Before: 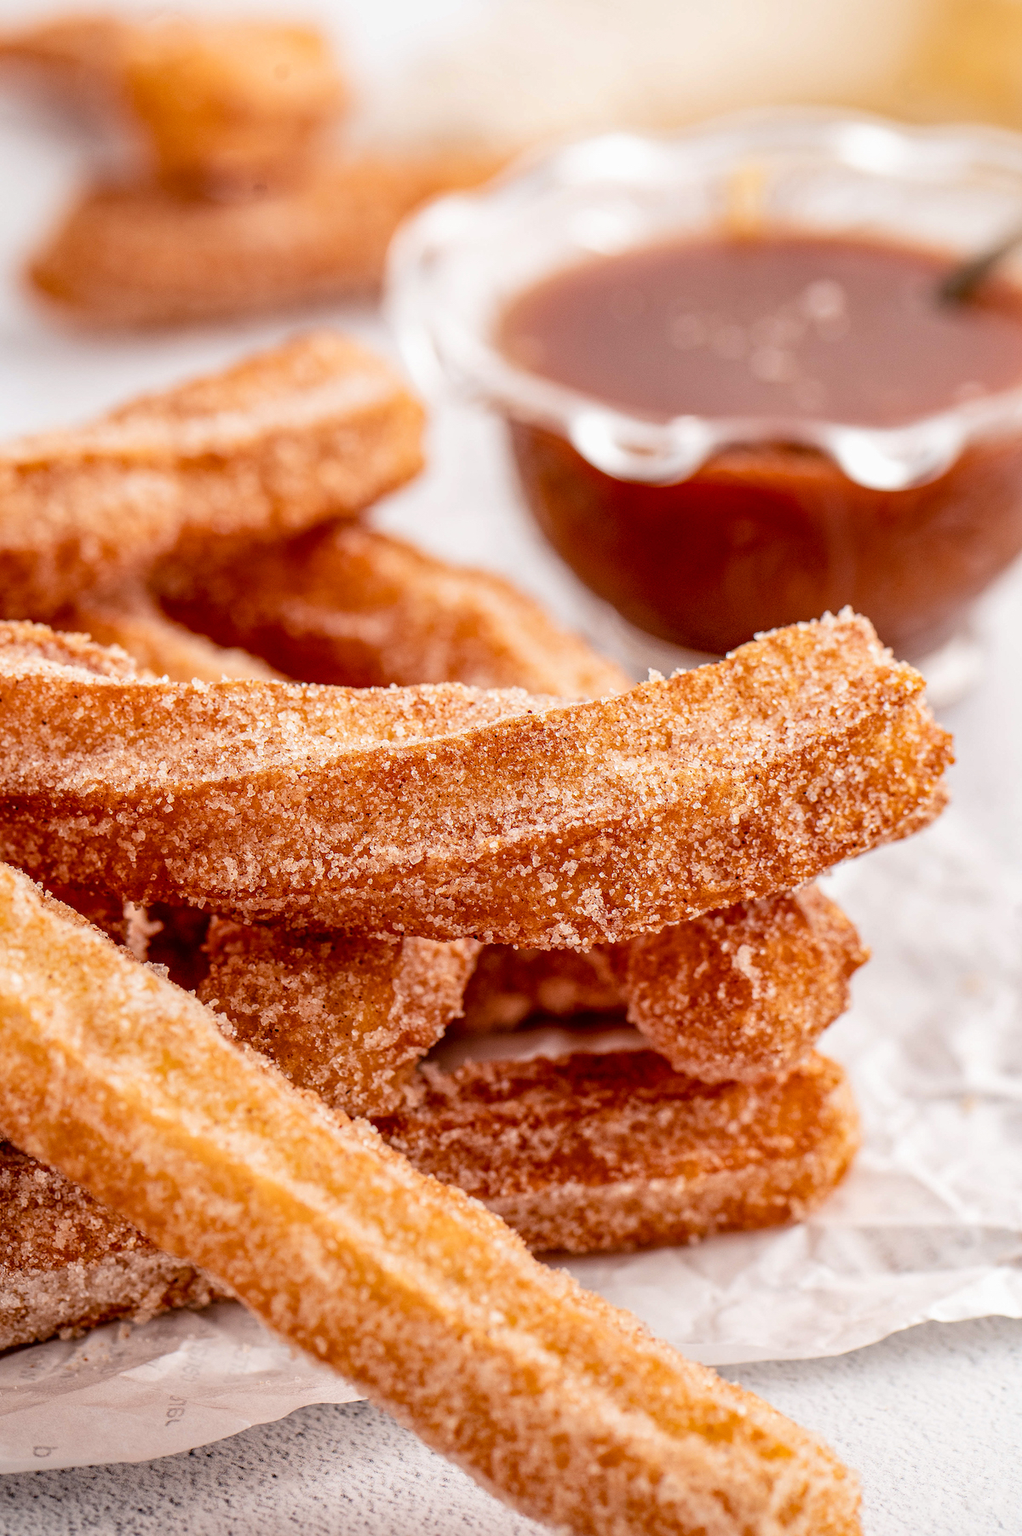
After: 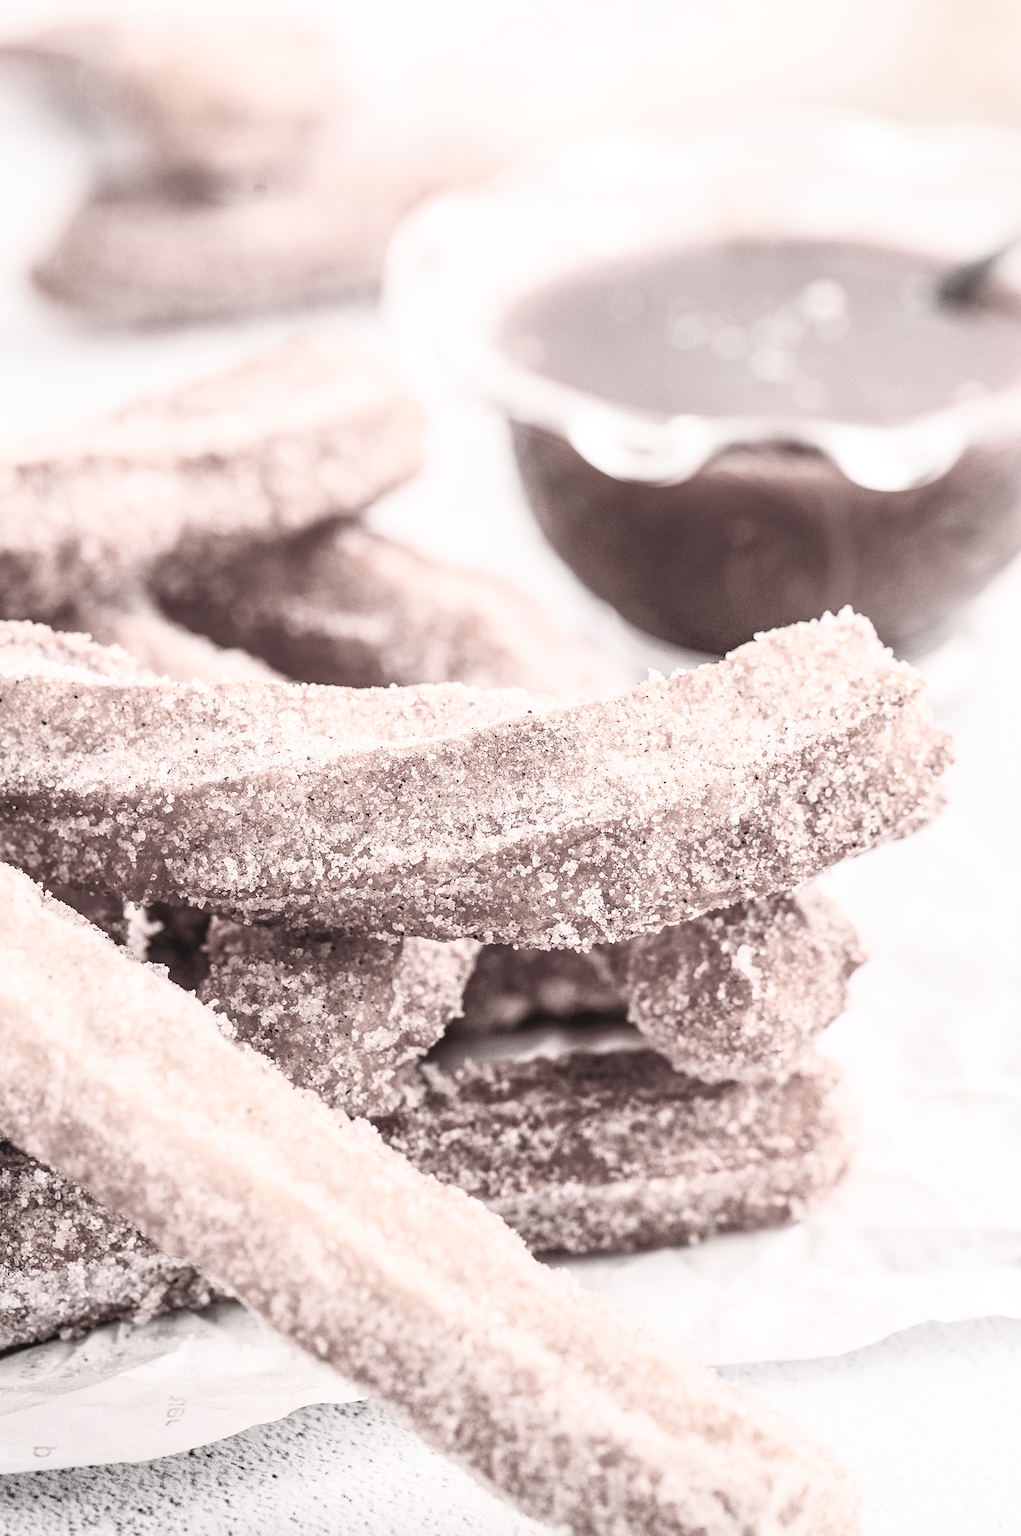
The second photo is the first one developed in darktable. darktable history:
contrast brightness saturation: contrast 0.43, brightness 0.56, saturation -0.19
color contrast: green-magenta contrast 0.3, blue-yellow contrast 0.15
